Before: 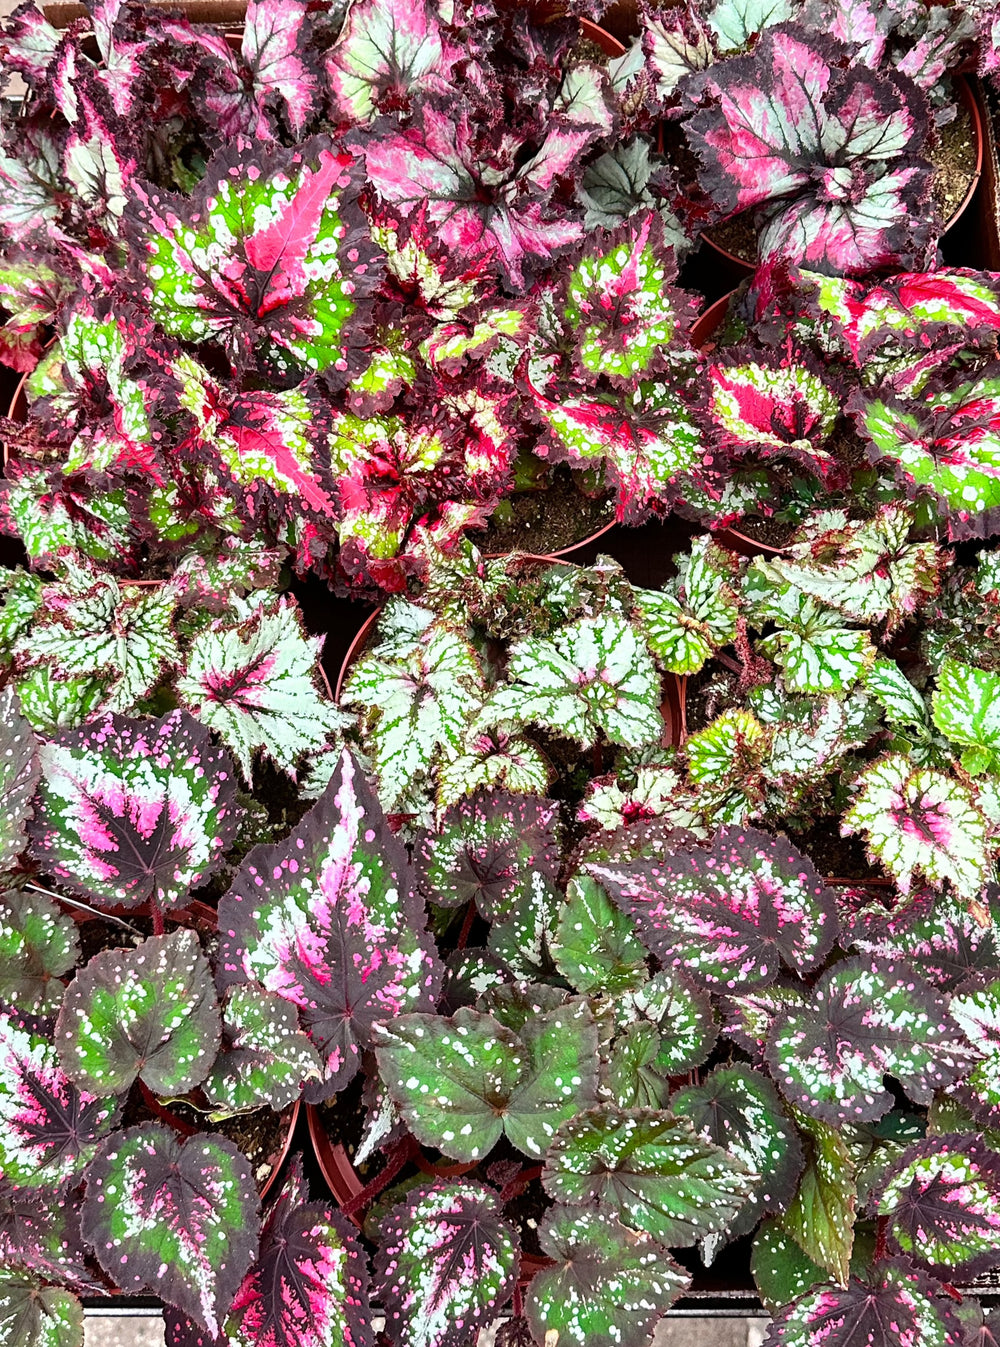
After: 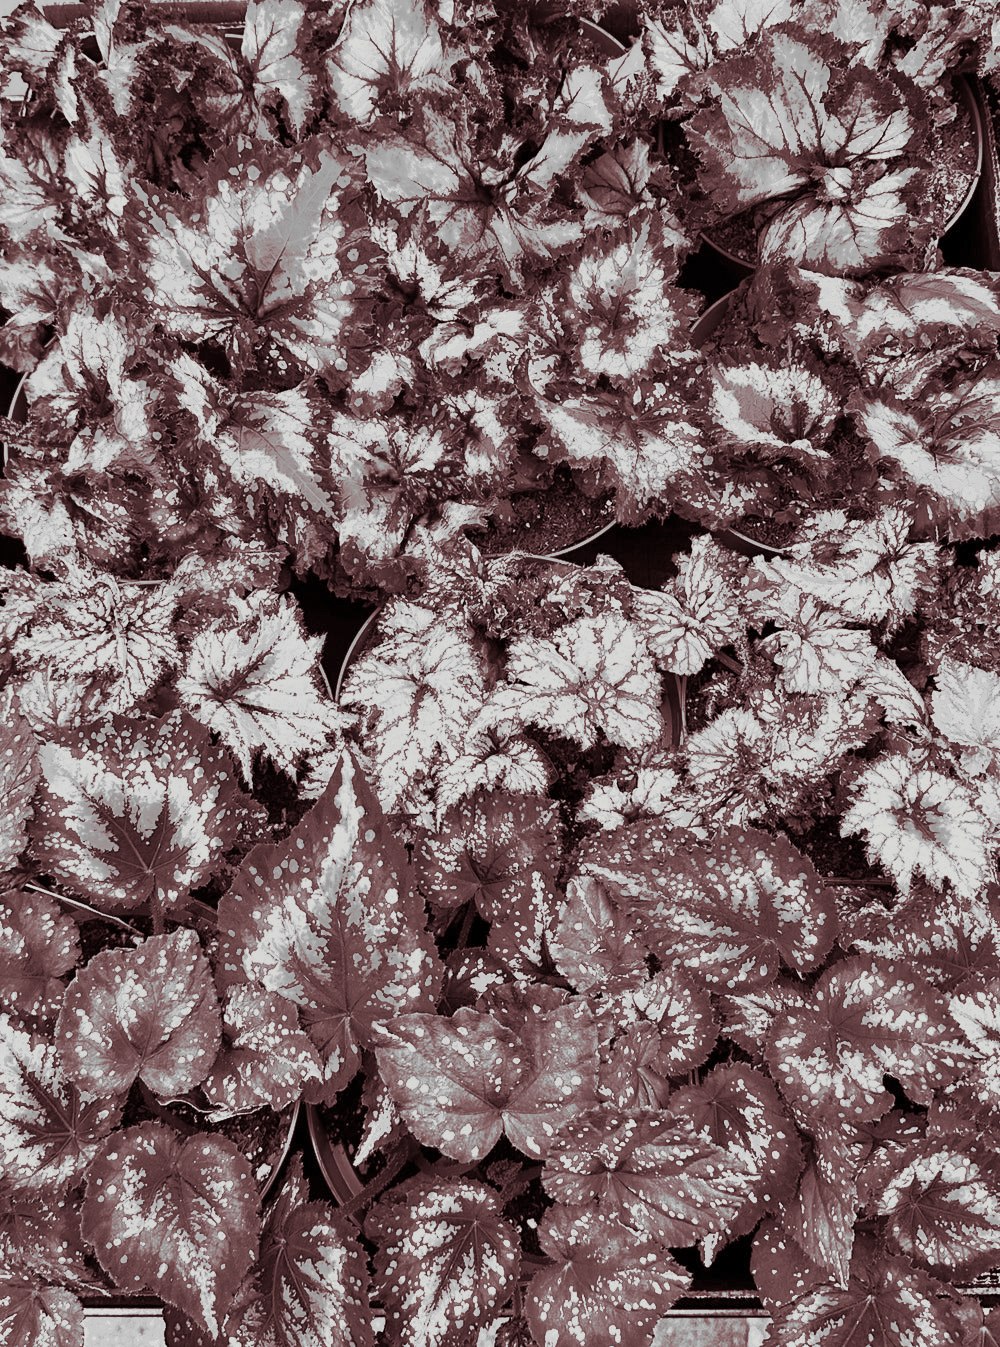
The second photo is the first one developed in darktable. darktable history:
split-toning: on, module defaults
monochrome: on, module defaults
tone equalizer: -7 EV -0.63 EV, -6 EV 1 EV, -5 EV -0.45 EV, -4 EV 0.43 EV, -3 EV 0.41 EV, -2 EV 0.15 EV, -1 EV -0.15 EV, +0 EV -0.39 EV, smoothing diameter 25%, edges refinement/feathering 10, preserve details guided filter
velvia: on, module defaults
white balance: red 0.974, blue 1.044
